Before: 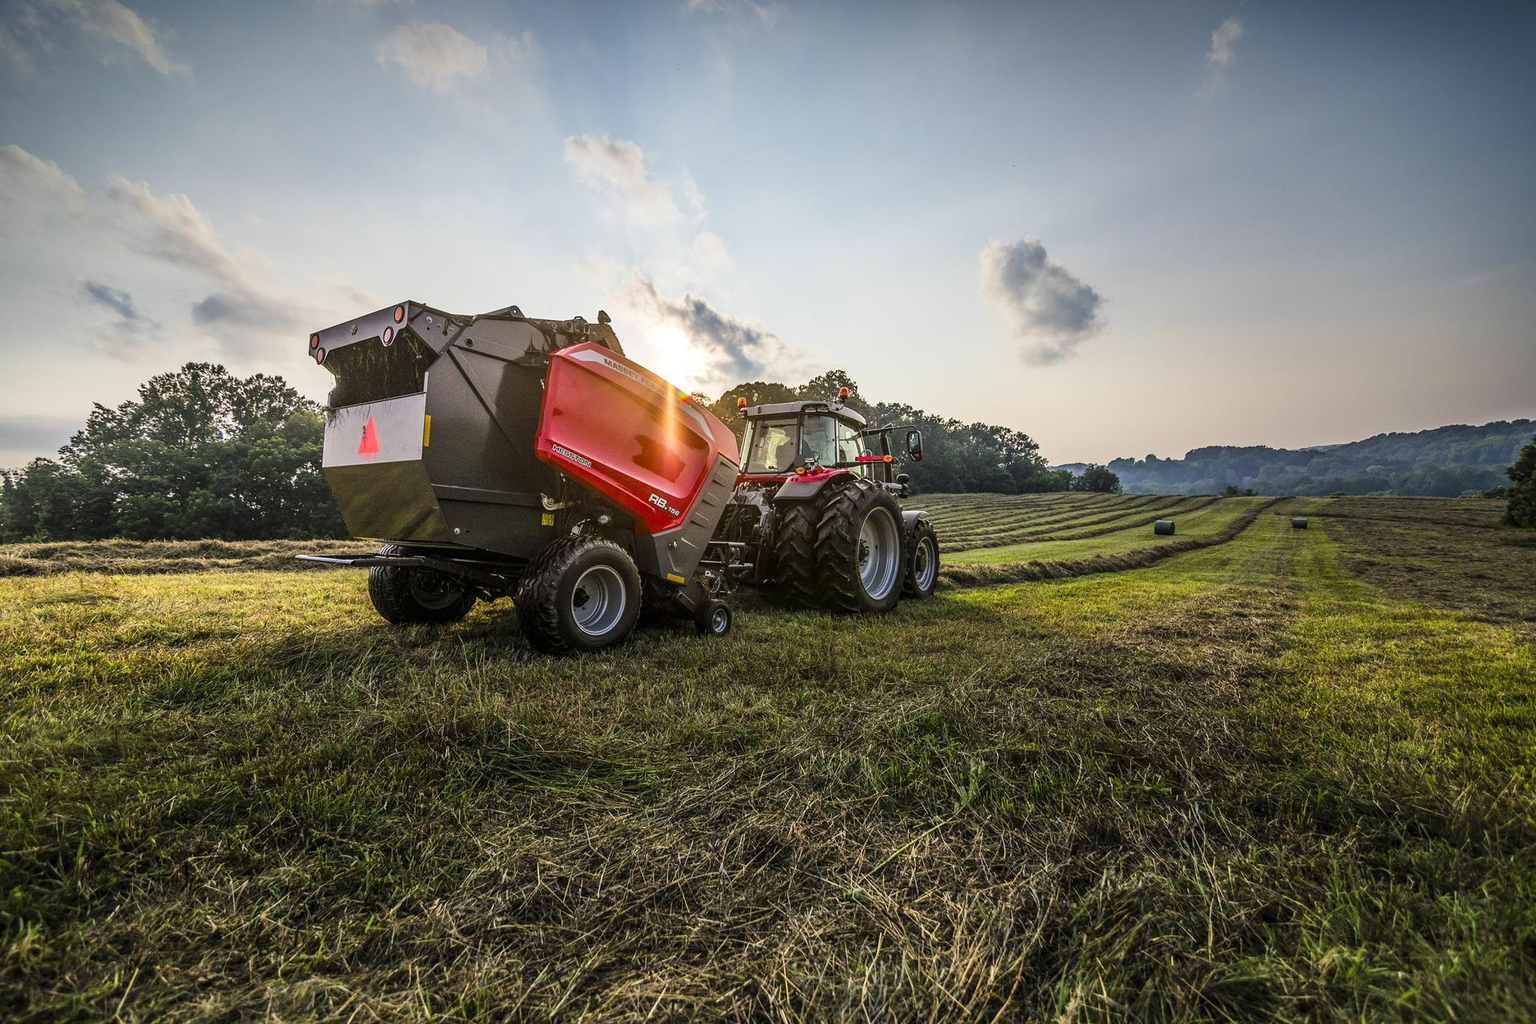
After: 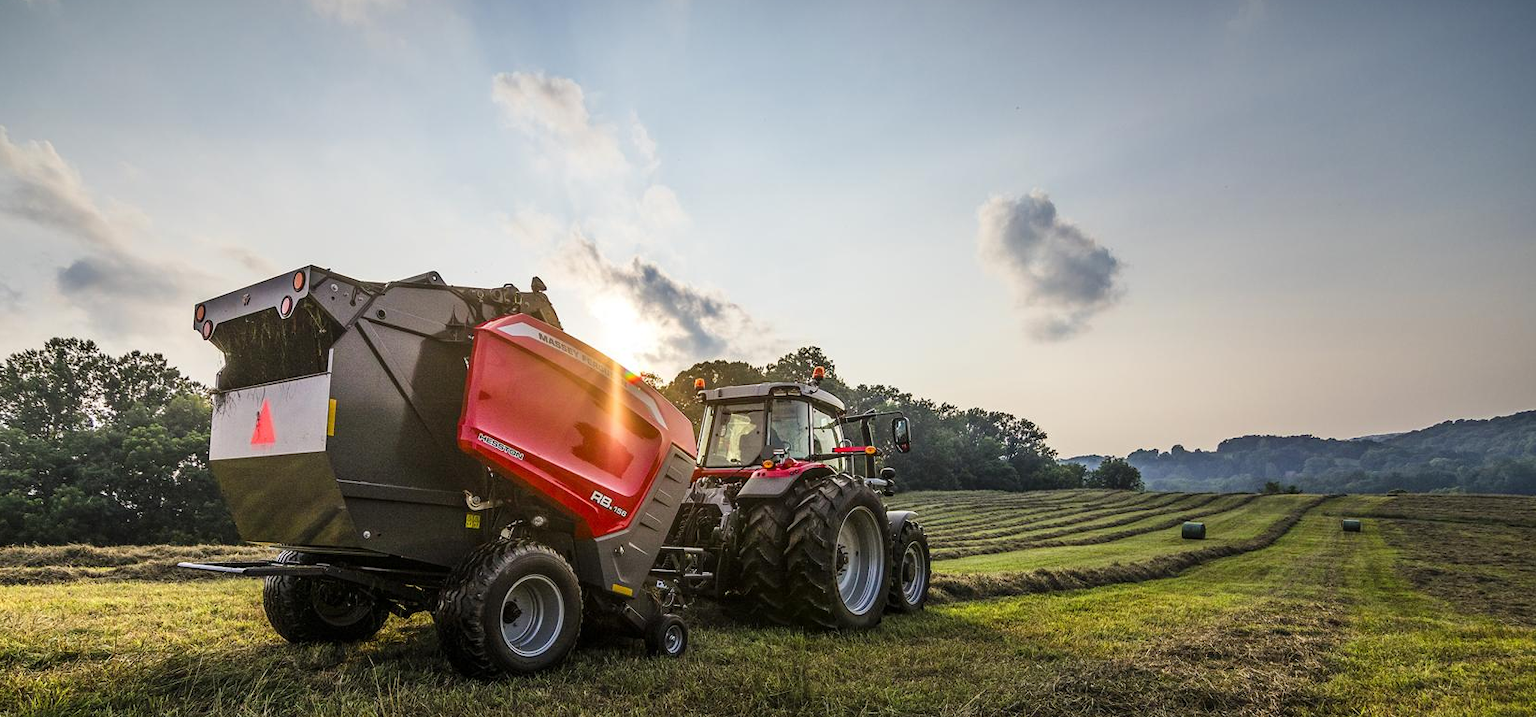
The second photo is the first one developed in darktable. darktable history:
crop and rotate: left 9.373%, top 7.258%, right 5.022%, bottom 32.708%
